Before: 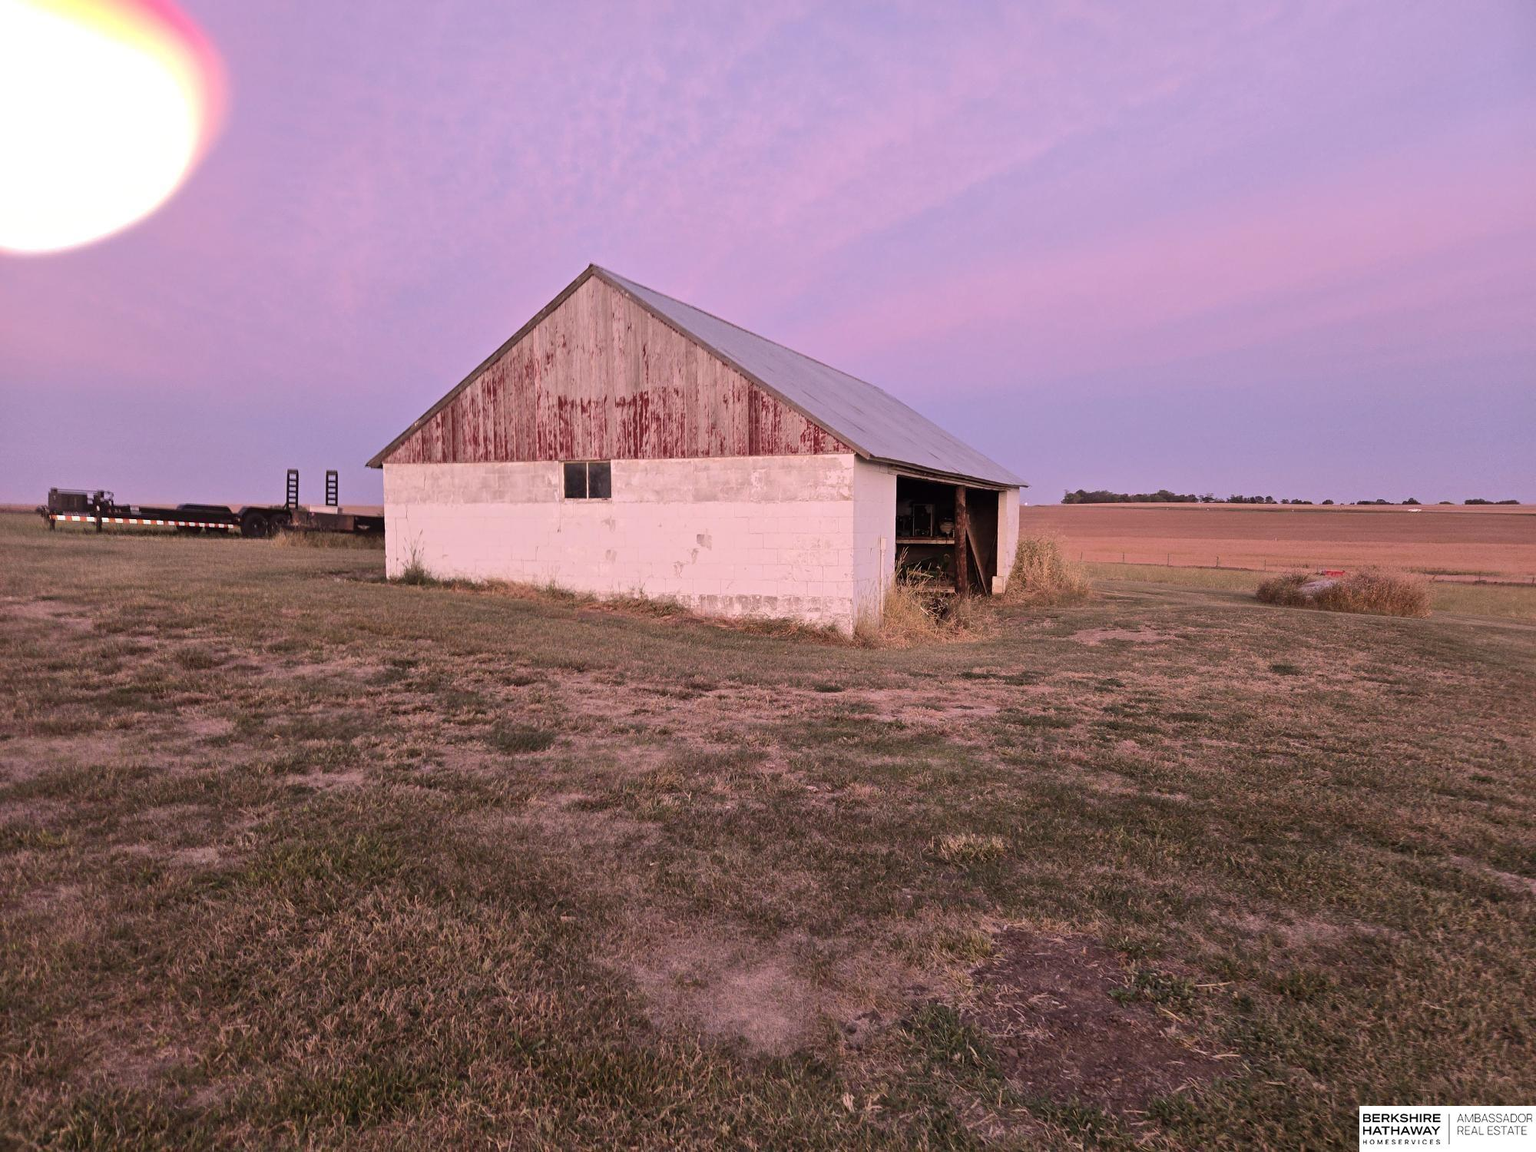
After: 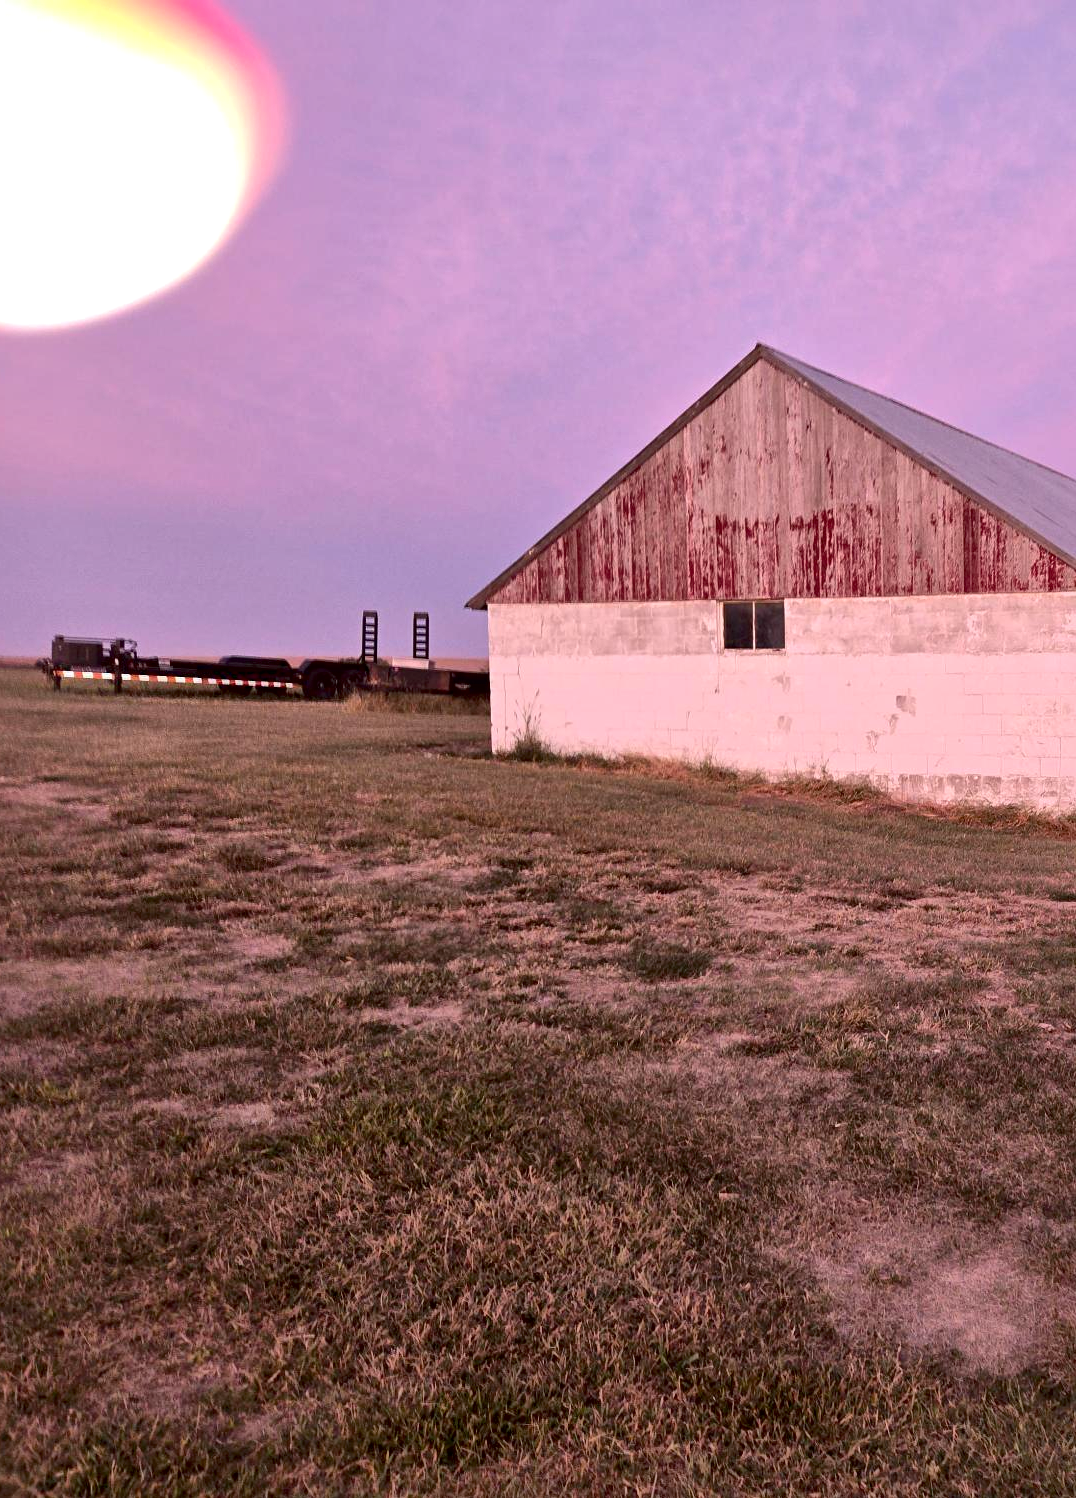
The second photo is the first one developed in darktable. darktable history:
crop: left 0.587%, right 45.588%, bottom 0.086%
exposure: black level correction 0.007, compensate highlight preservation false
local contrast: mode bilateral grid, contrast 20, coarseness 100, detail 150%, midtone range 0.2
